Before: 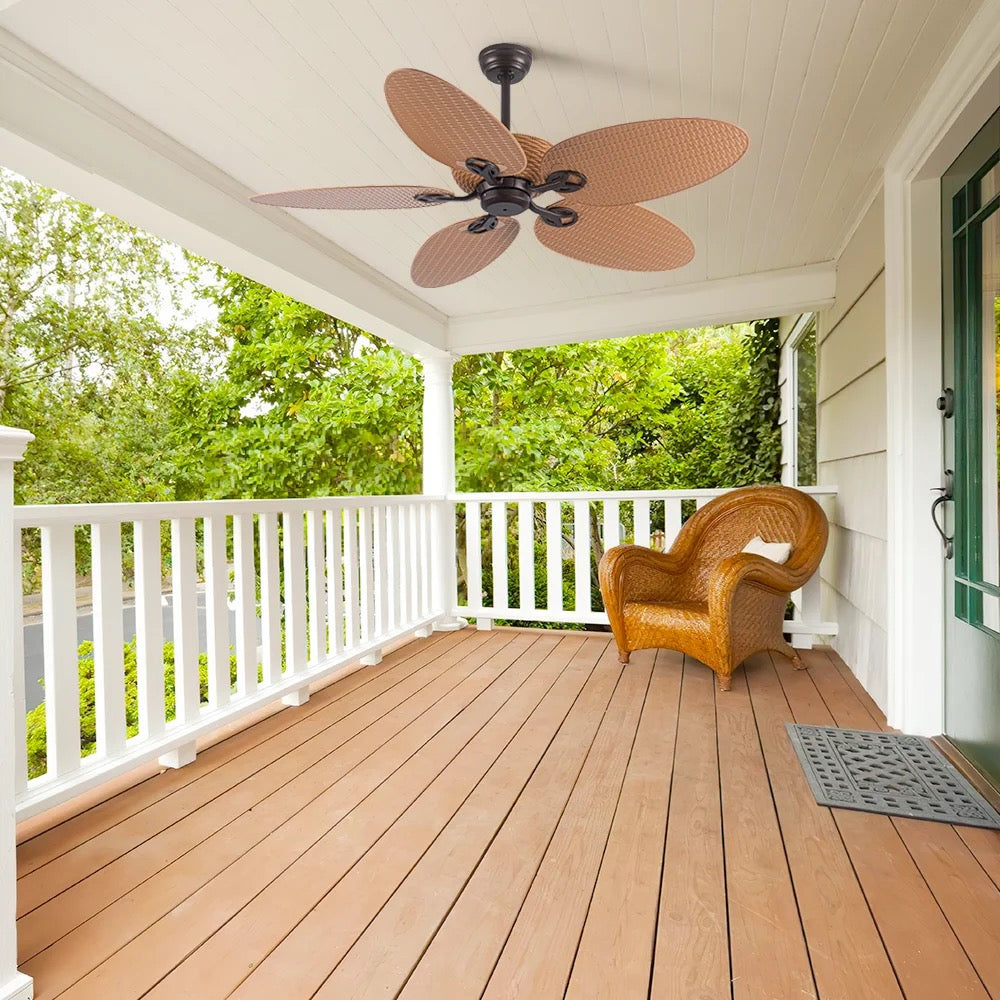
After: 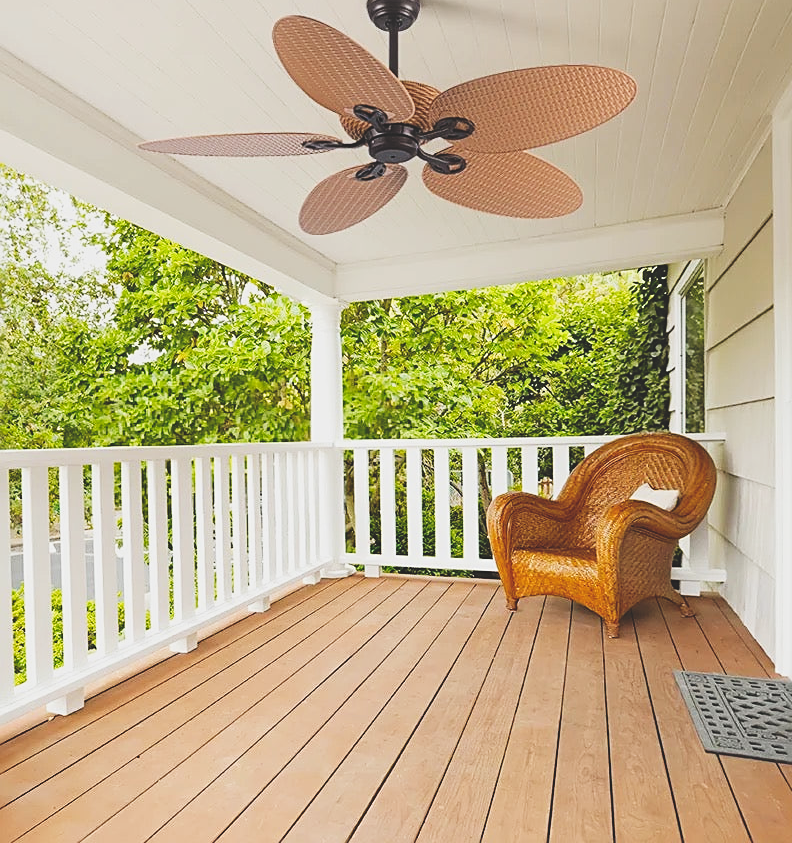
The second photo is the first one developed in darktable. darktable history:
tone curve: curves: ch0 [(0, 0) (0.003, 0.108) (0.011, 0.108) (0.025, 0.108) (0.044, 0.113) (0.069, 0.113) (0.1, 0.121) (0.136, 0.136) (0.177, 0.16) (0.224, 0.192) (0.277, 0.246) (0.335, 0.324) (0.399, 0.419) (0.468, 0.518) (0.543, 0.622) (0.623, 0.721) (0.709, 0.815) (0.801, 0.893) (0.898, 0.949) (1, 1)], preserve colors none
exposure: black level correction -0.036, exposure -0.497 EV, compensate highlight preservation false
crop: left 11.225%, top 5.381%, right 9.565%, bottom 10.314%
sharpen: on, module defaults
